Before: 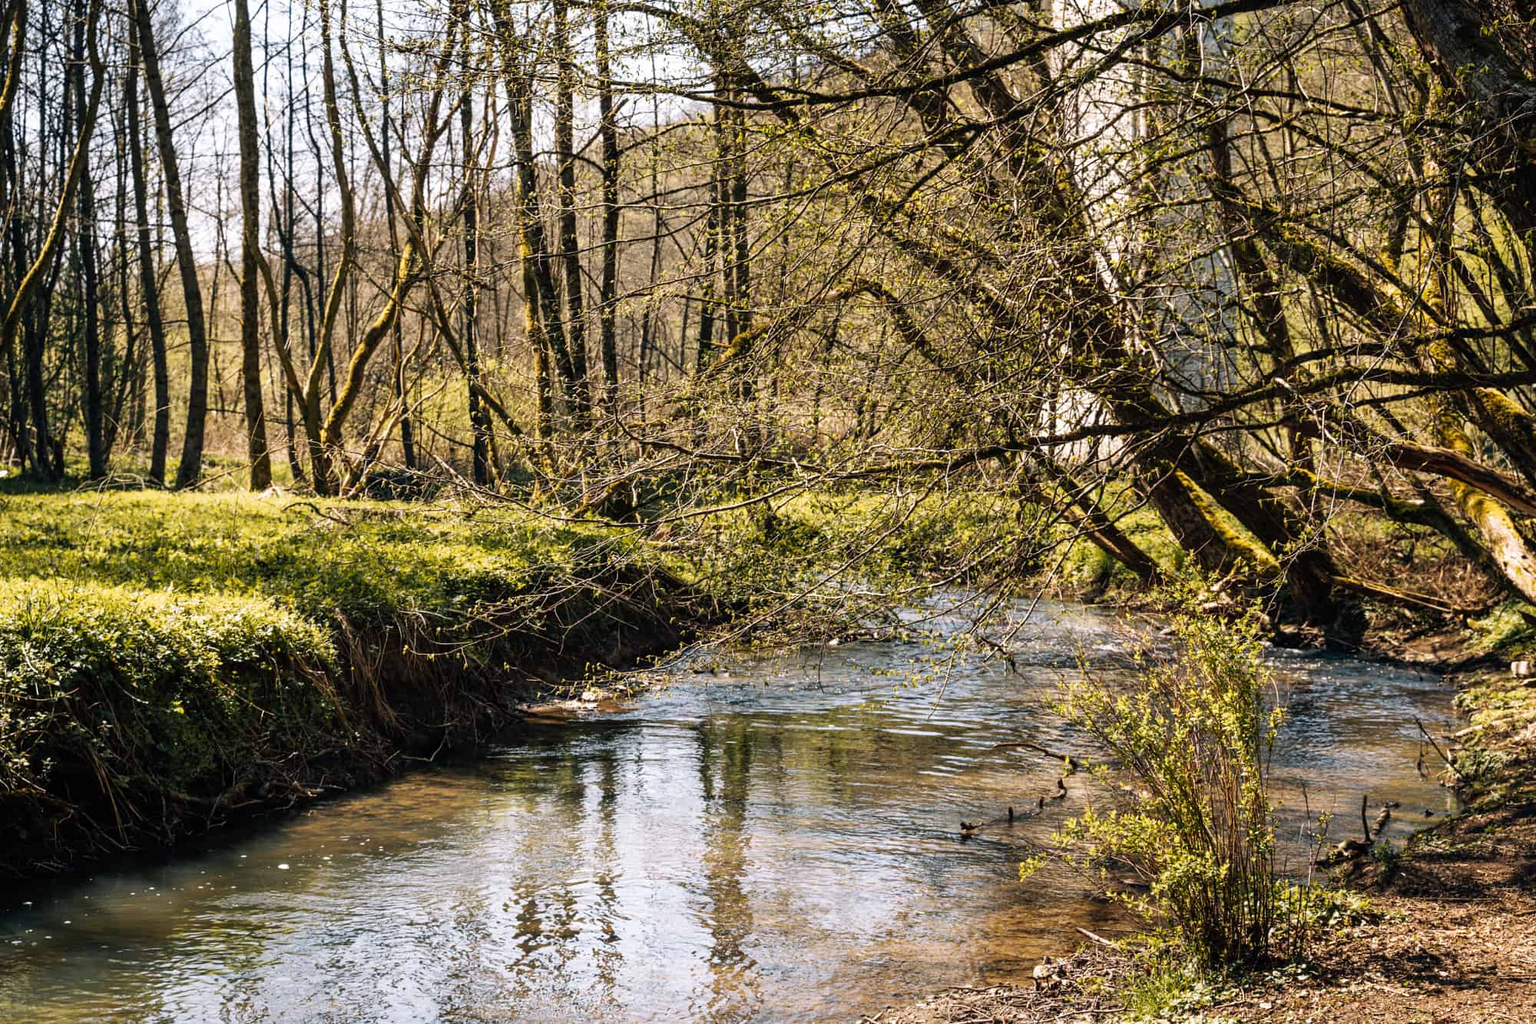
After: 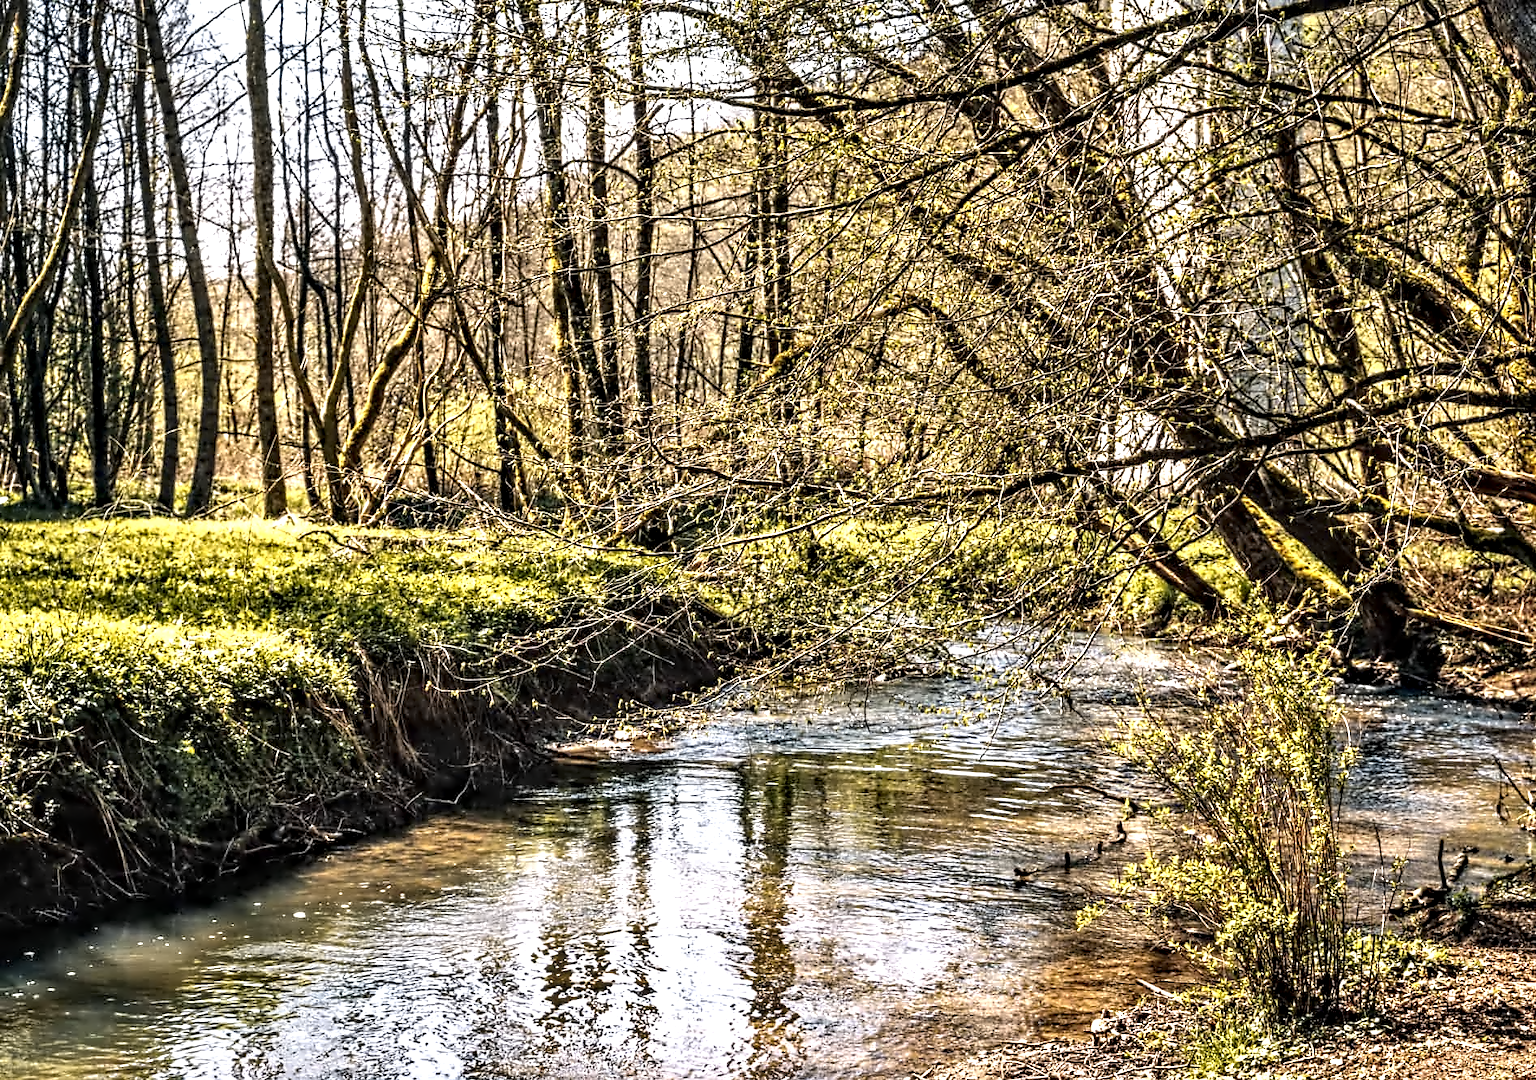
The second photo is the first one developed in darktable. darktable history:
shadows and highlights: low approximation 0.01, soften with gaussian
crop and rotate: left 0%, right 5.255%
exposure: exposure 0.577 EV, compensate highlight preservation false
local contrast: on, module defaults
contrast equalizer: y [[0.5, 0.542, 0.583, 0.625, 0.667, 0.708], [0.5 ×6], [0.5 ×6], [0, 0.033, 0.067, 0.1, 0.133, 0.167], [0, 0.05, 0.1, 0.15, 0.2, 0.25]]
